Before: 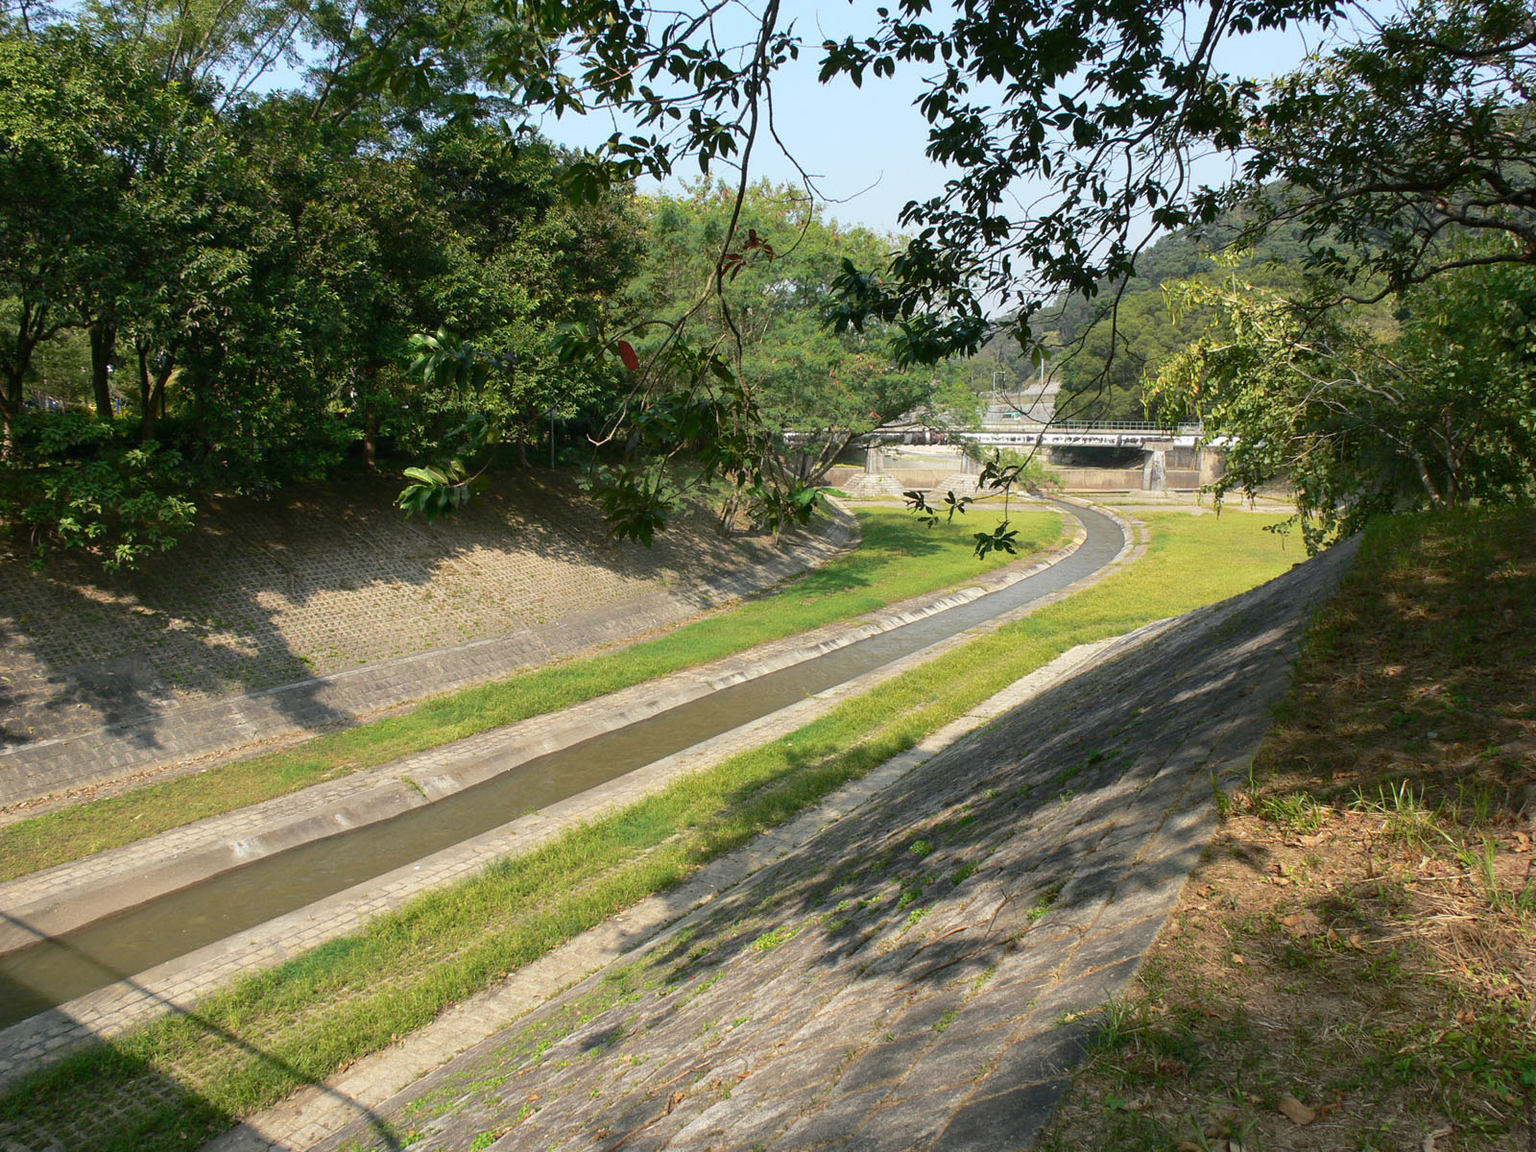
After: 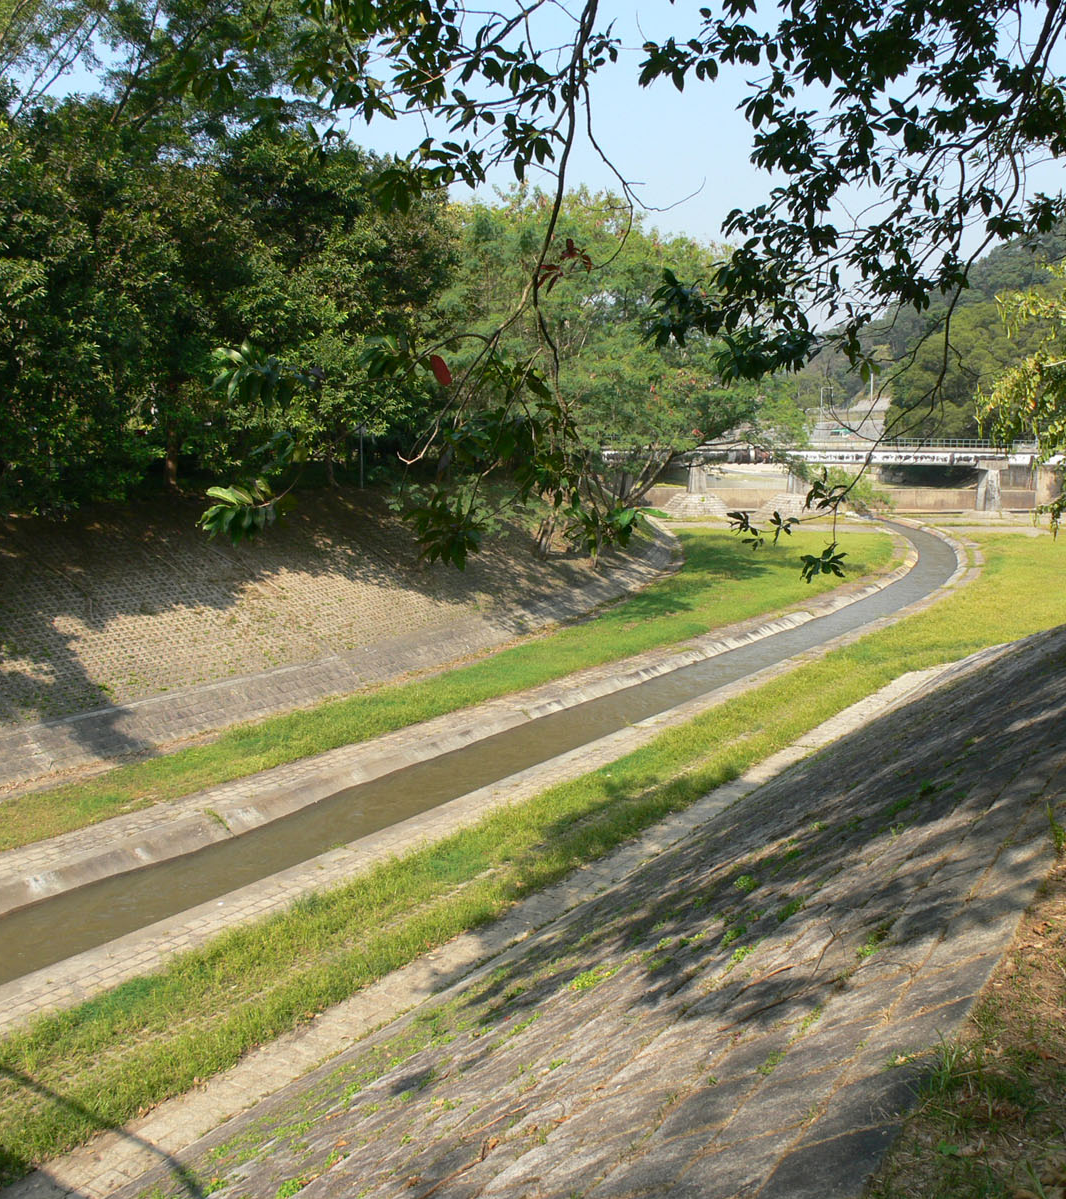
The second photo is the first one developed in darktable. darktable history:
crop and rotate: left 13.467%, right 19.896%
